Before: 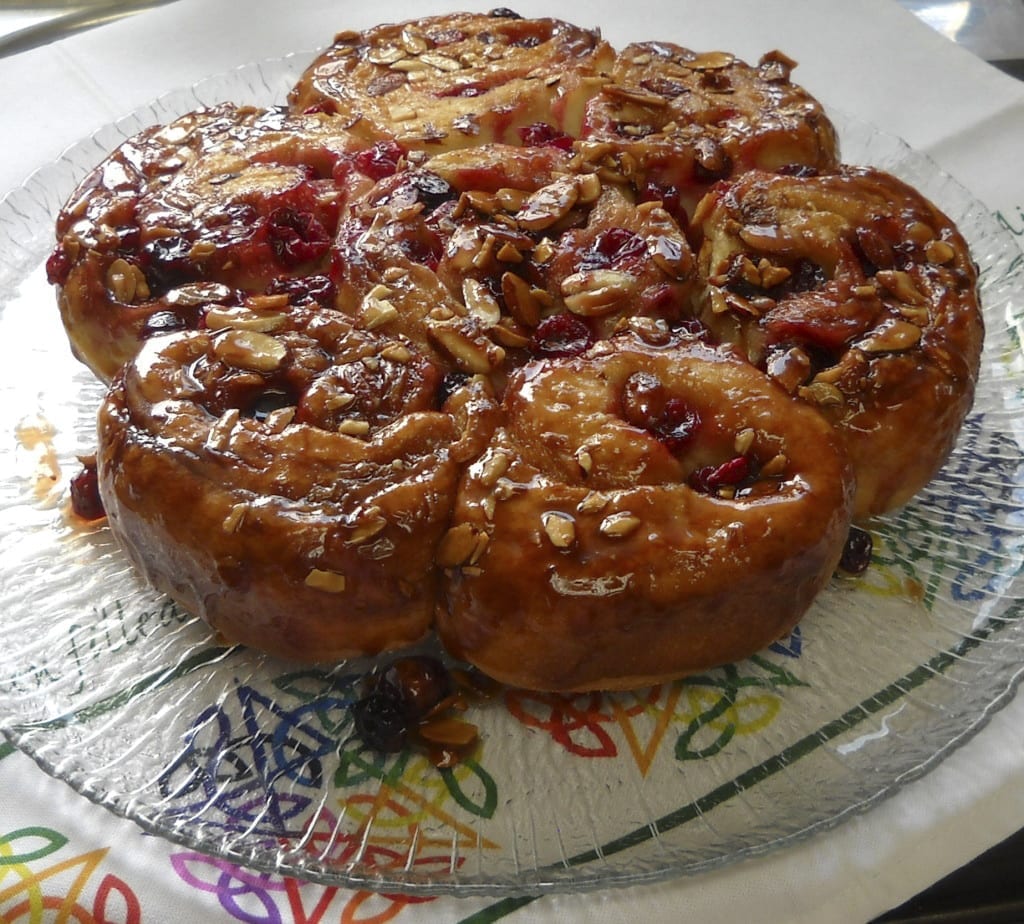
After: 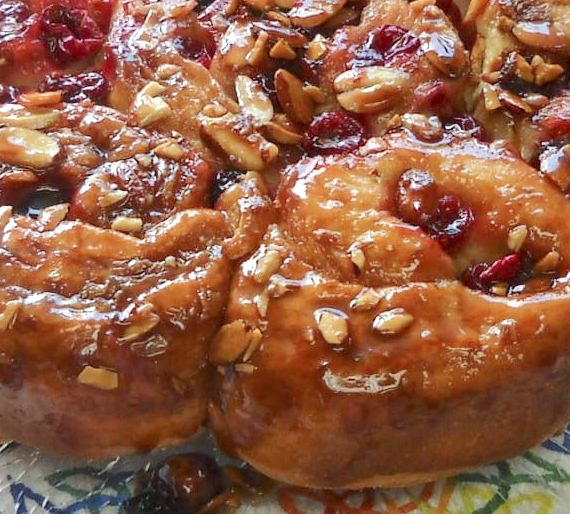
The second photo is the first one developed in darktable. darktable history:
exposure: black level correction 0.001, exposure 0.499 EV, compensate highlight preservation false
crop and rotate: left 22.257%, top 22.077%, right 21.983%, bottom 22.276%
color correction: highlights a* -3.81, highlights b* -10.8
base curve: curves: ch0 [(0, 0) (0.158, 0.273) (0.879, 0.895) (1, 1)]
